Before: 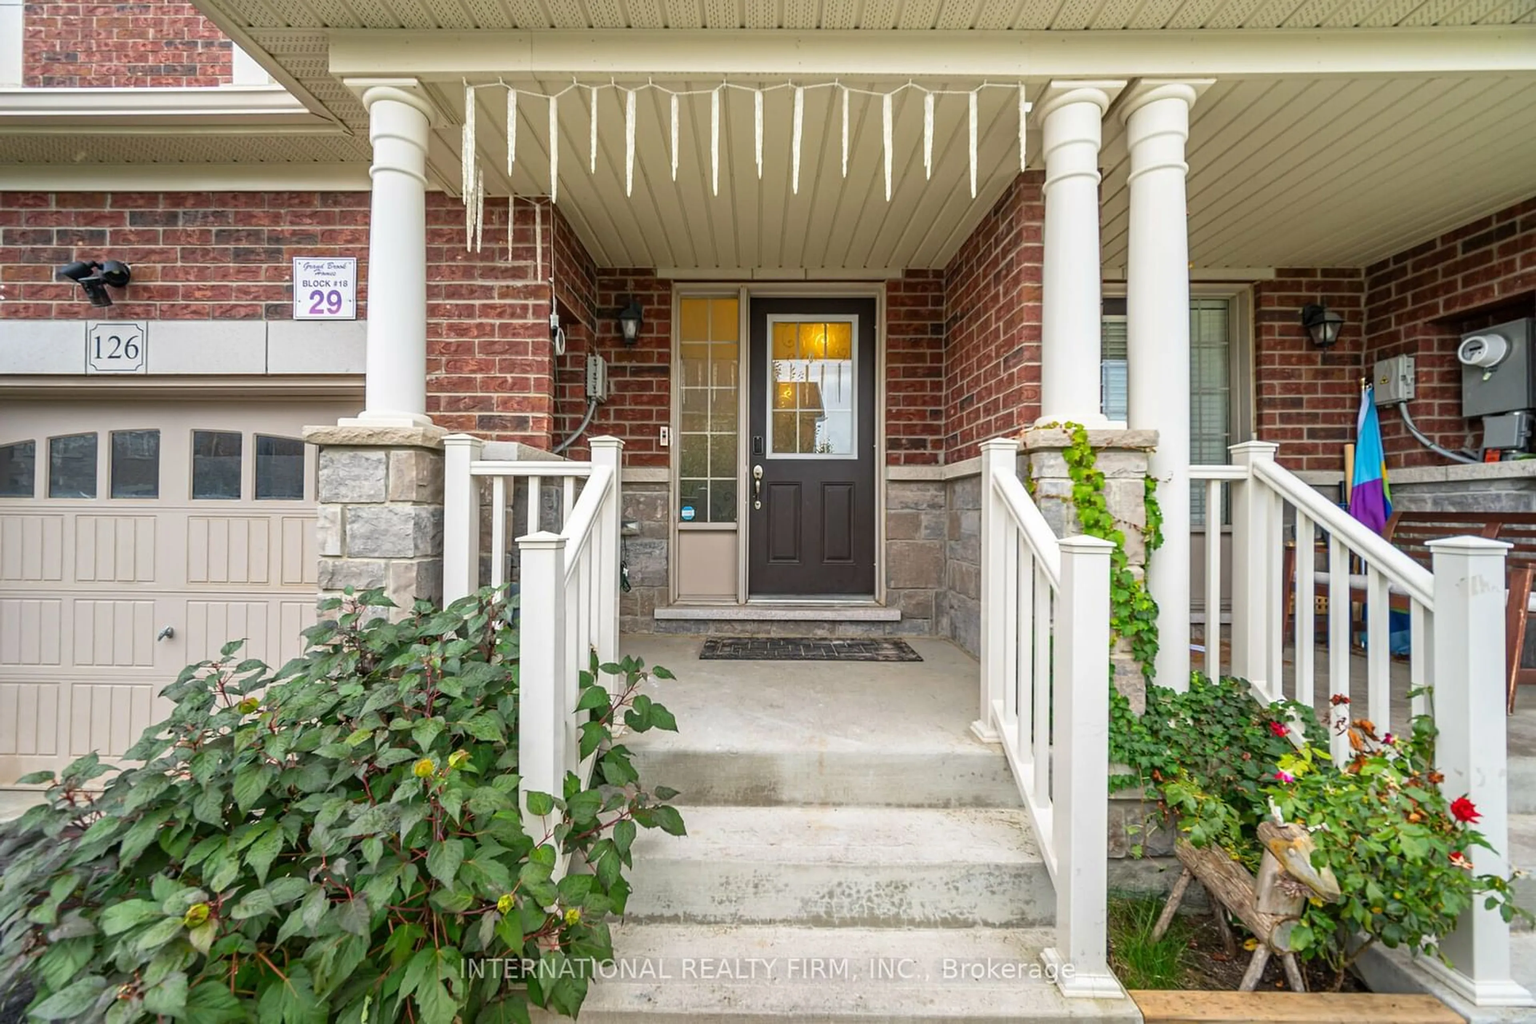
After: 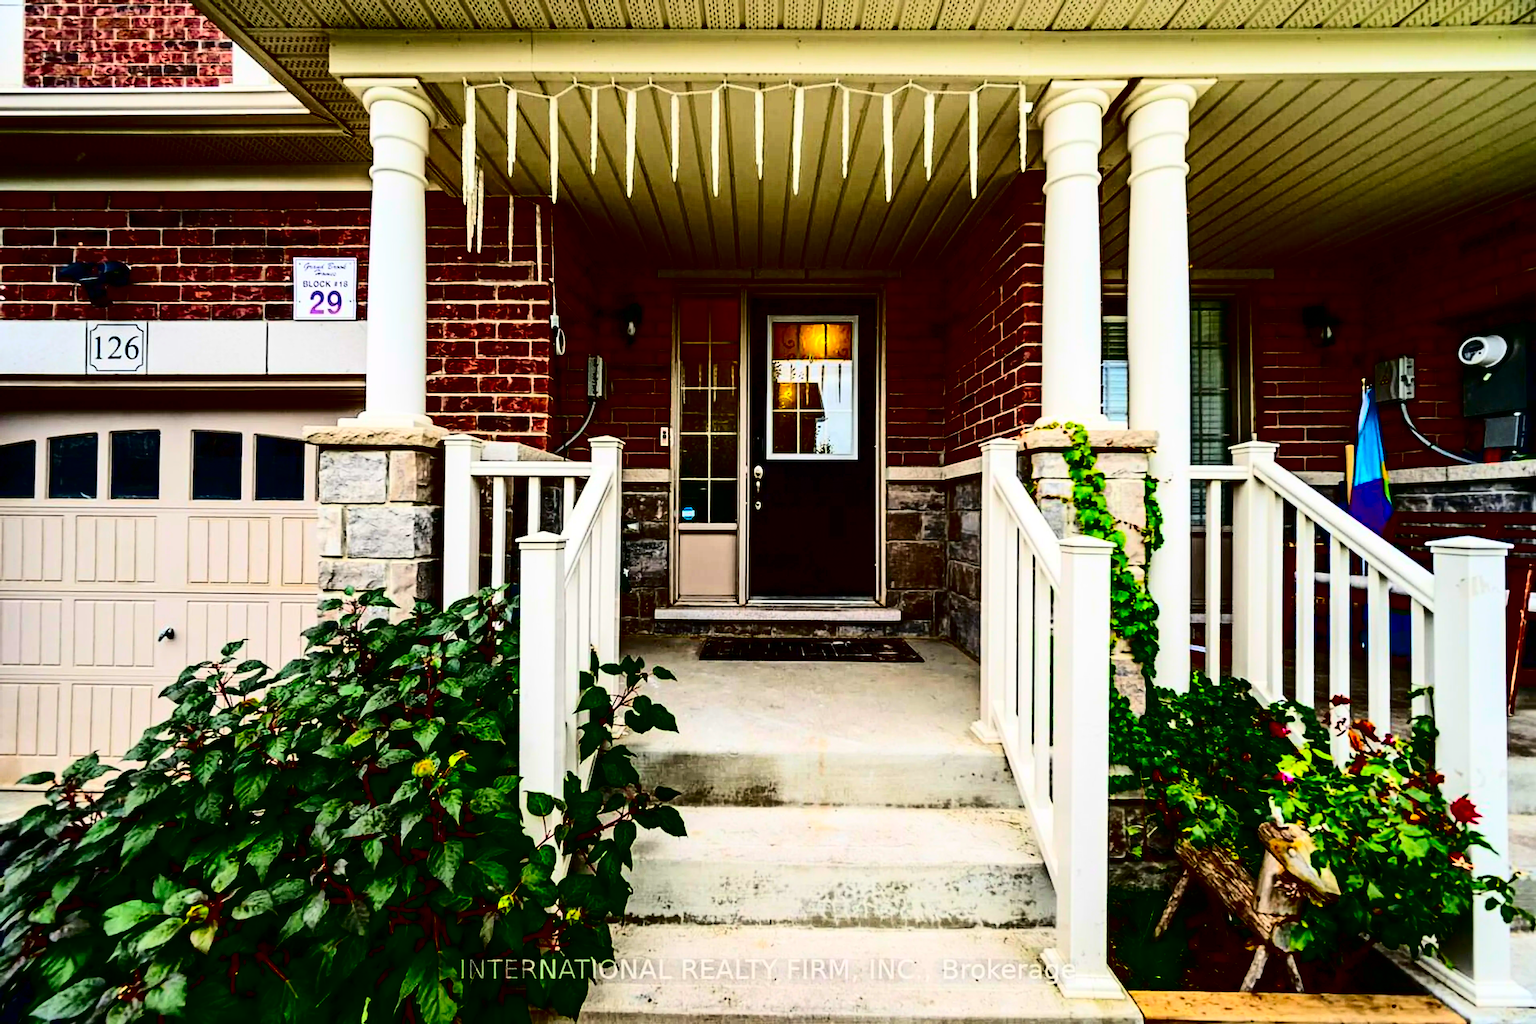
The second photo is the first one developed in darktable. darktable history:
tone equalizer: edges refinement/feathering 500, mask exposure compensation -1.57 EV, preserve details no
contrast brightness saturation: contrast 0.757, brightness -0.991, saturation 0.986
